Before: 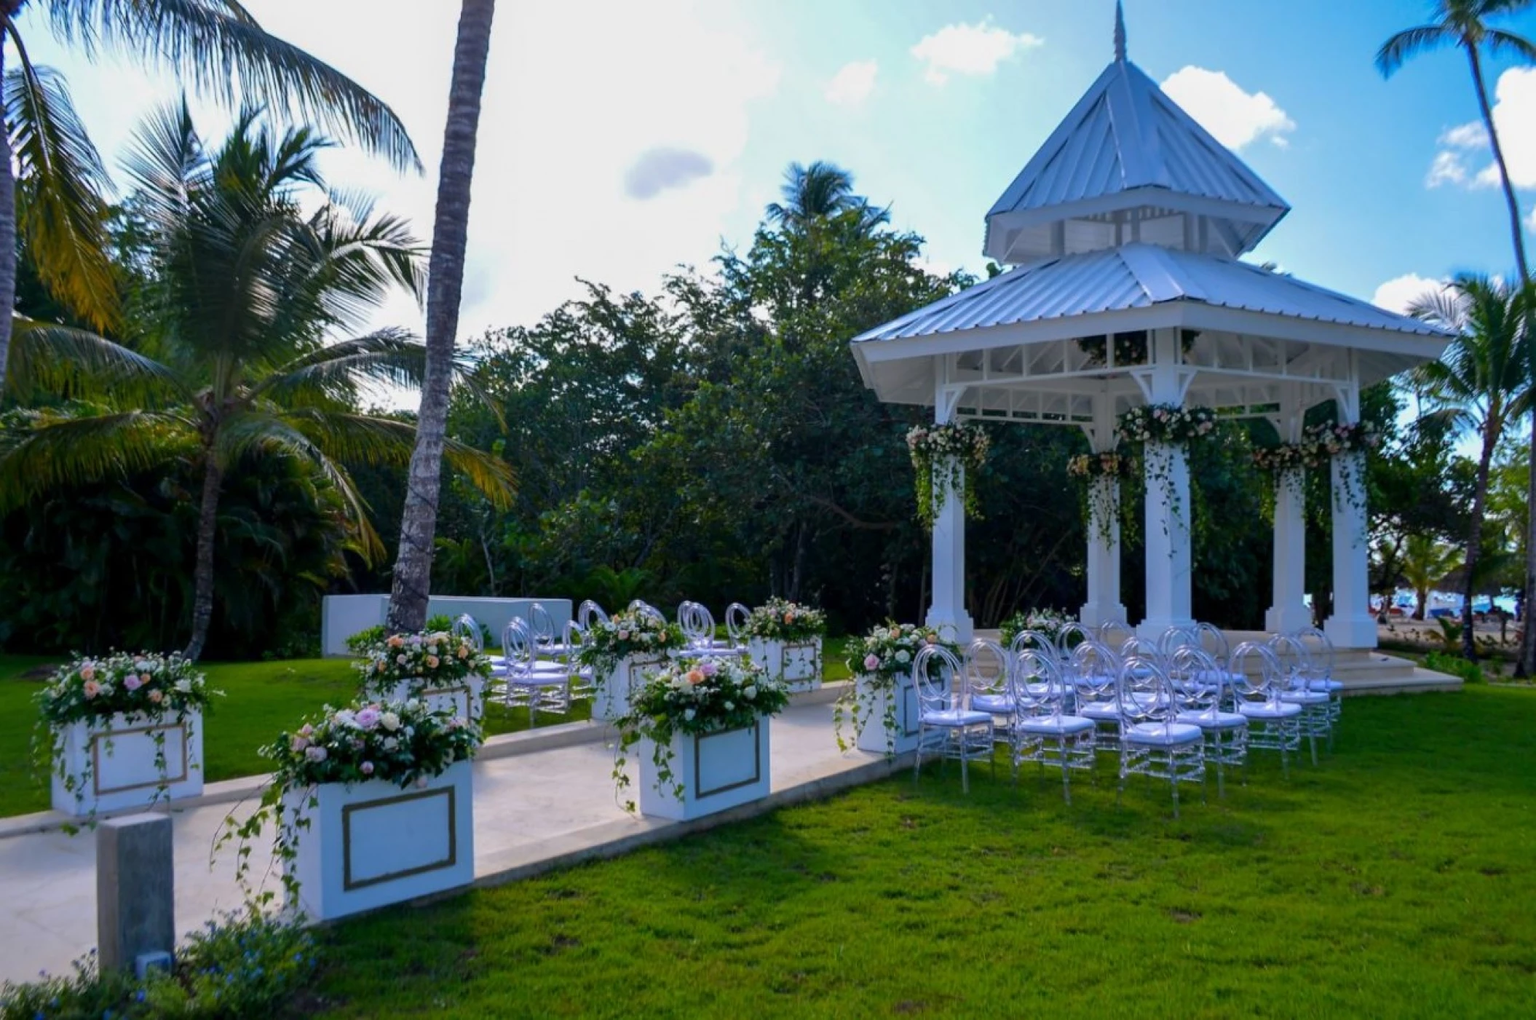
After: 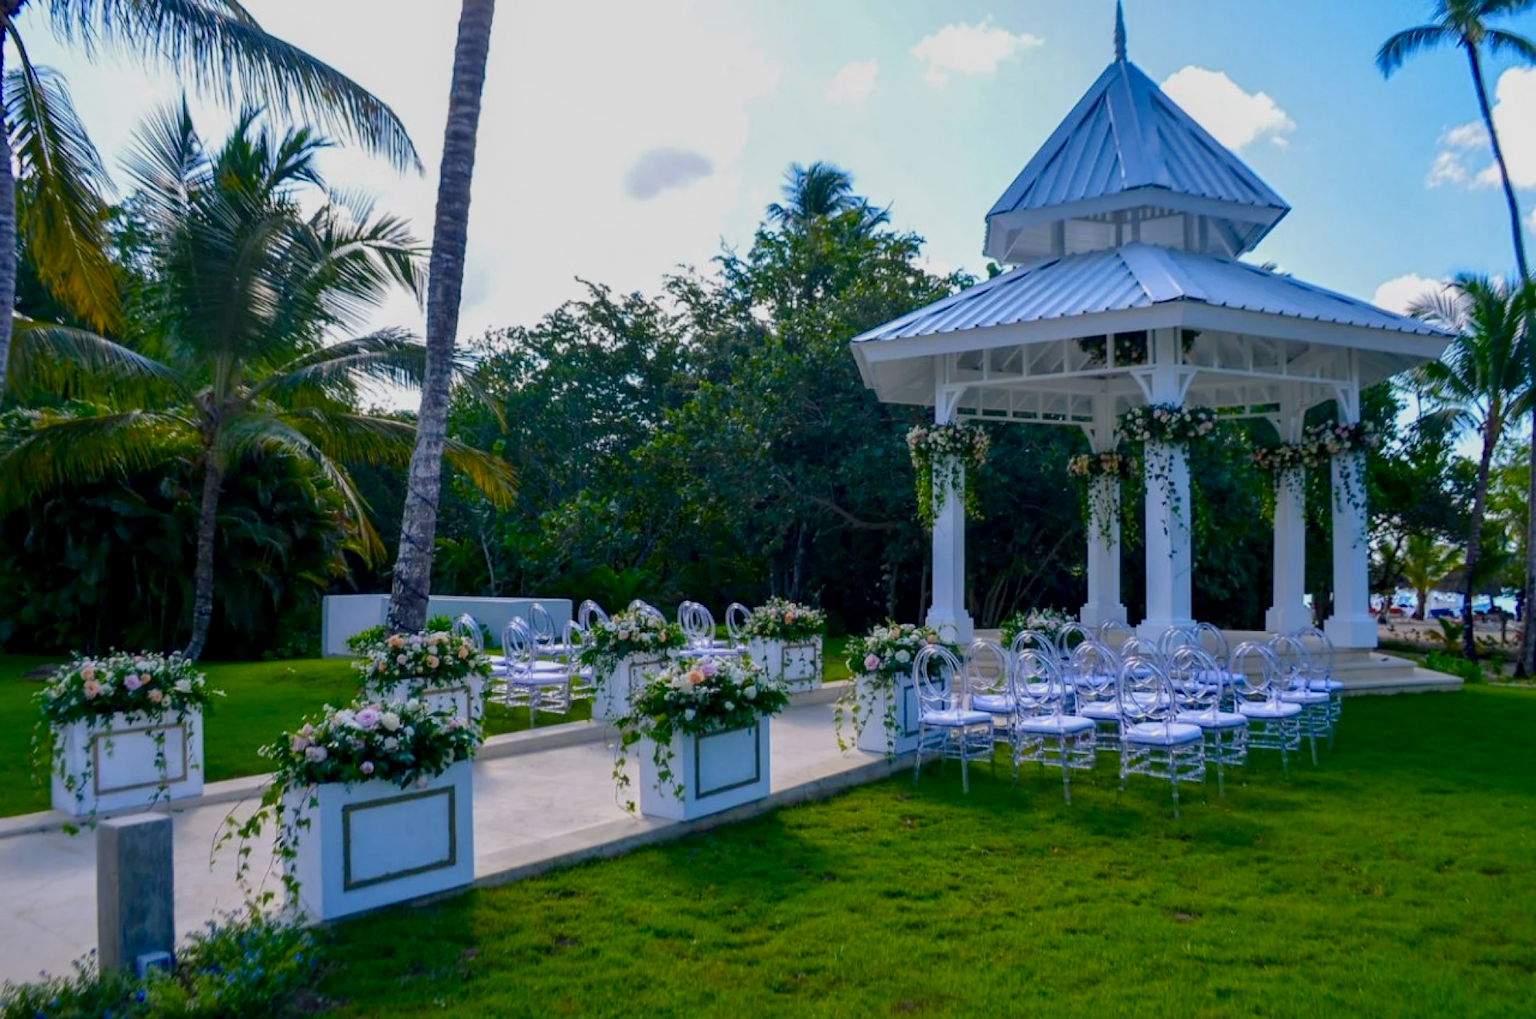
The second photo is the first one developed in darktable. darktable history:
color balance rgb: shadows lift › chroma 2.064%, shadows lift › hue 214.72°, linear chroma grading › global chroma 0.777%, perceptual saturation grading › global saturation 0.51%, perceptual saturation grading › highlights -19.763%, perceptual saturation grading › shadows 20.464%, global vibrance -8.052%, contrast -12.61%, saturation formula JzAzBz (2021)
local contrast: highlights 103%, shadows 99%, detail 120%, midtone range 0.2
